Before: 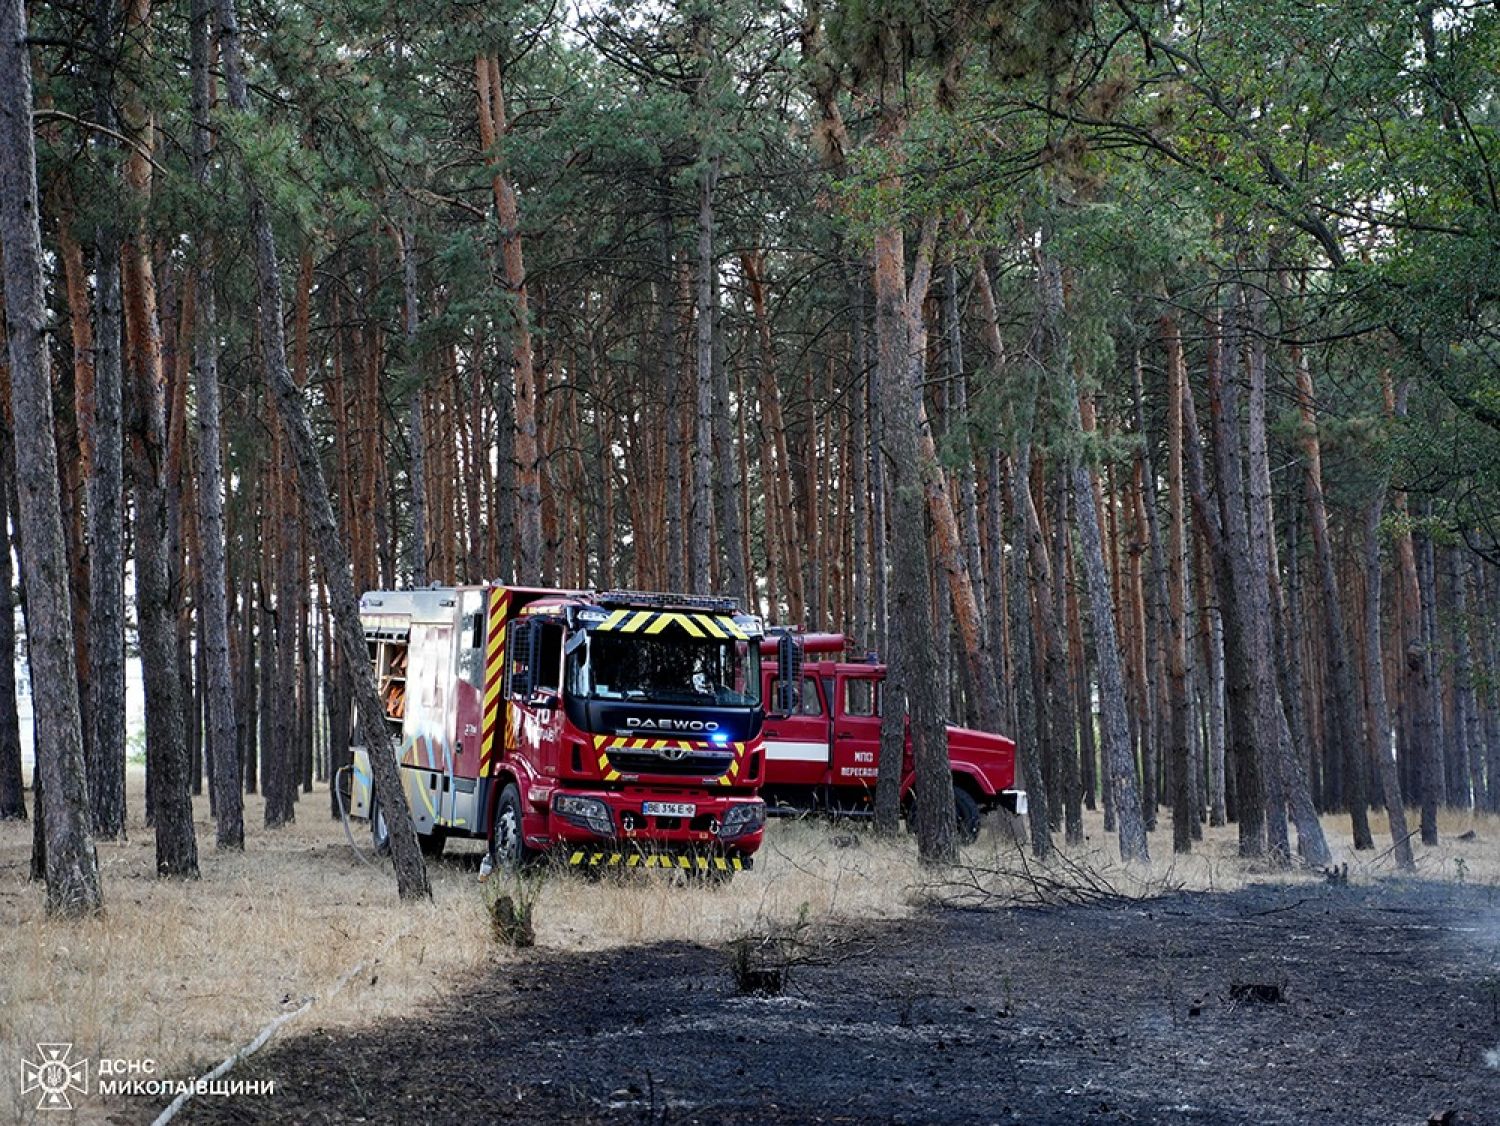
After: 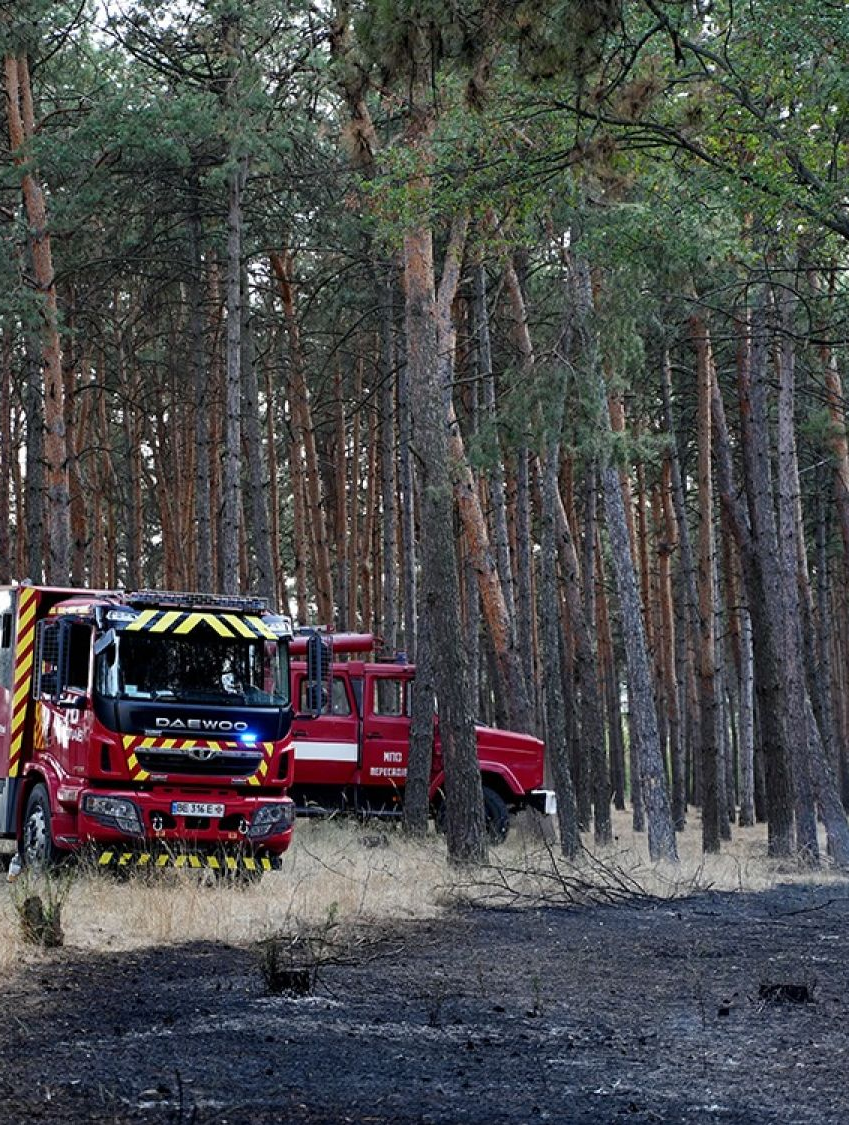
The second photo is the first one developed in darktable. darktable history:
crop: left 31.458%, top 0%, right 11.876%
exposure: compensate highlight preservation false
